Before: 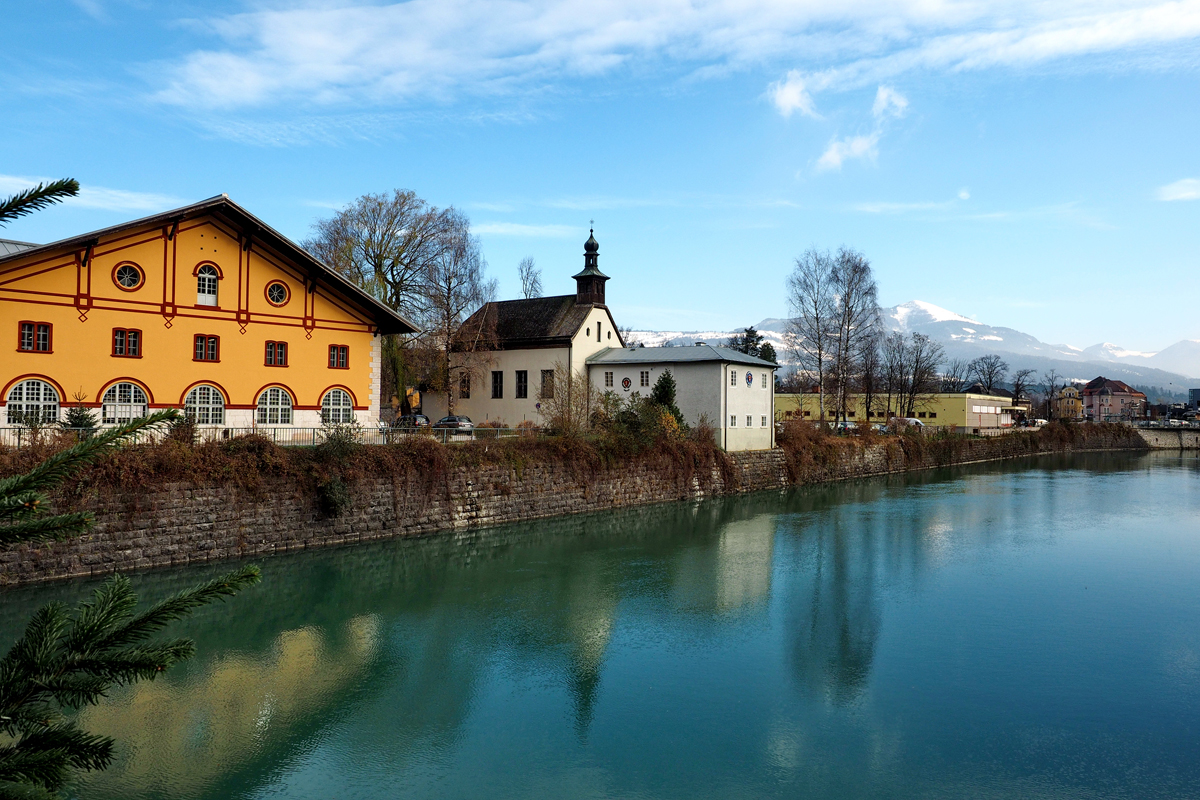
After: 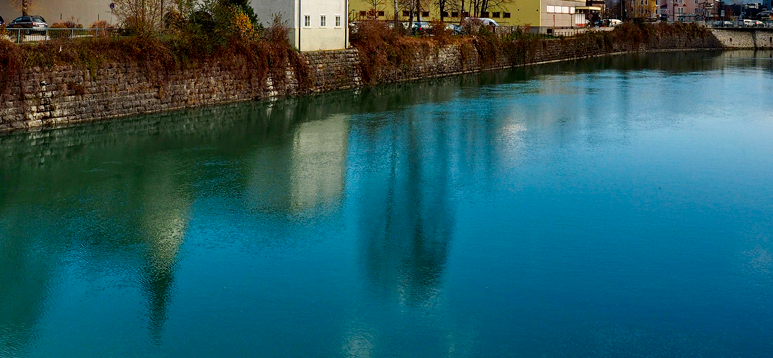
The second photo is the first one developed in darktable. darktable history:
crop and rotate: left 35.509%, top 50.238%, bottom 4.934%
contrast brightness saturation: contrast 0.09, saturation 0.28
